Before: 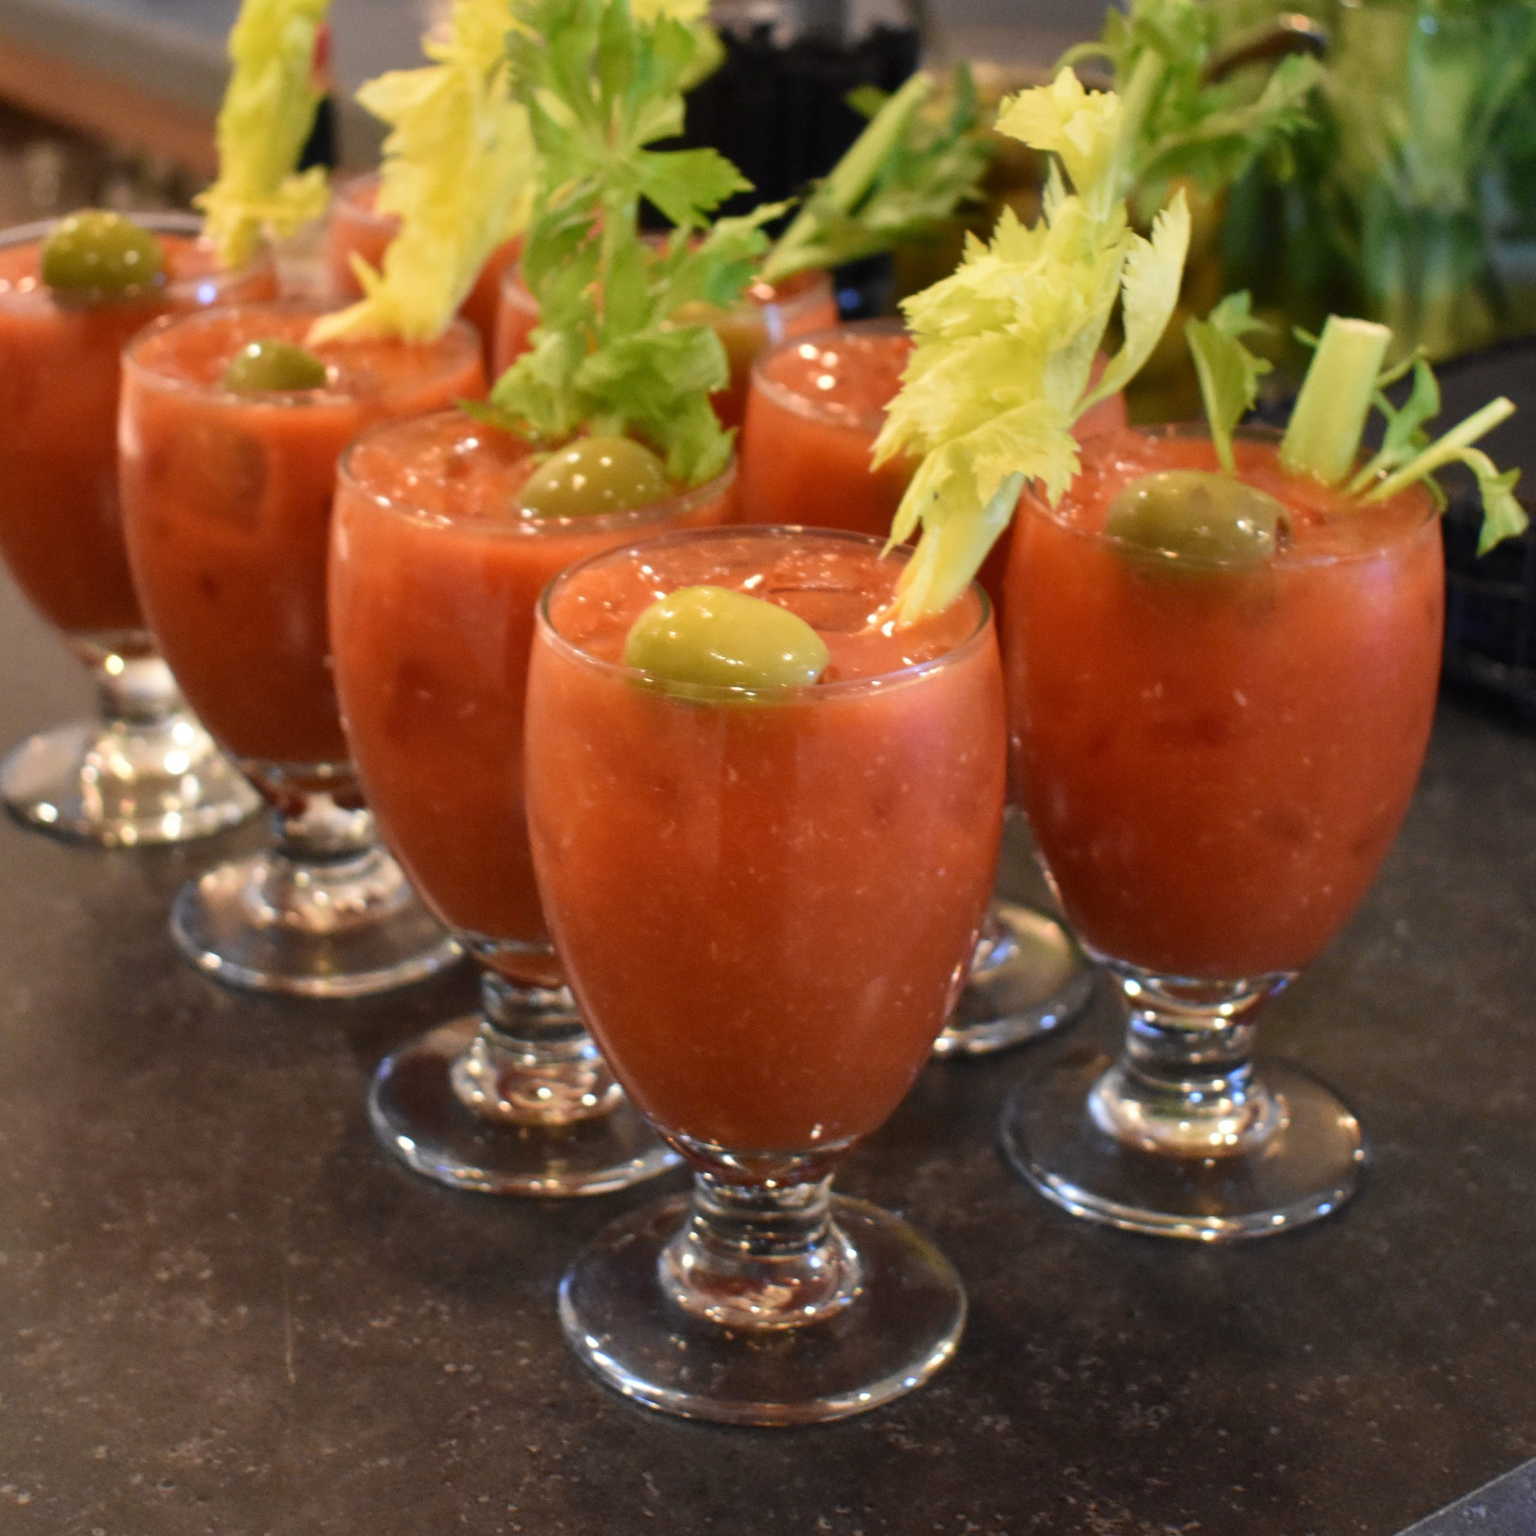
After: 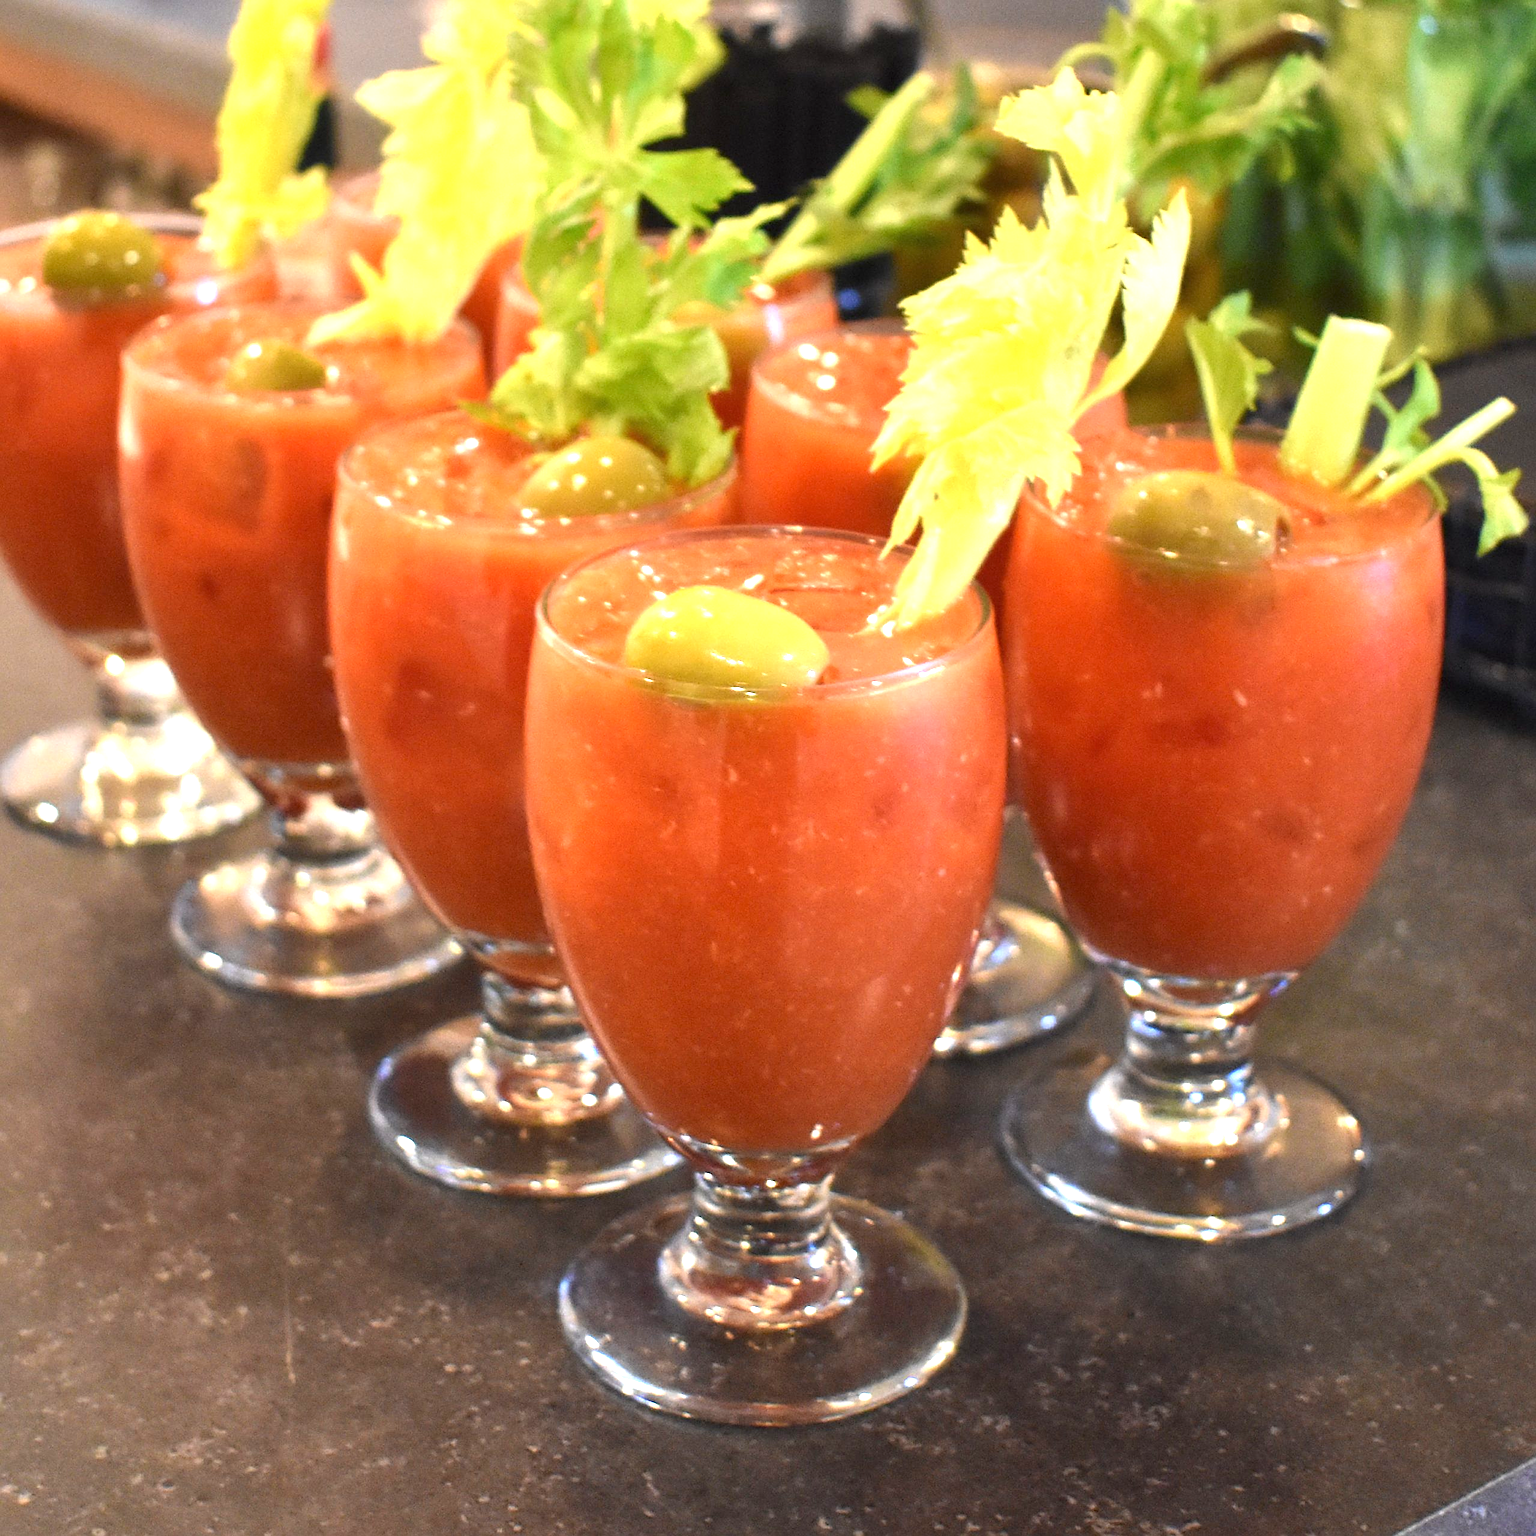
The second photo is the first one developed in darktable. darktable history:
sharpen: on, module defaults
exposure: black level correction 0, exposure 1.198 EV, compensate exposure bias true, compensate highlight preservation false
